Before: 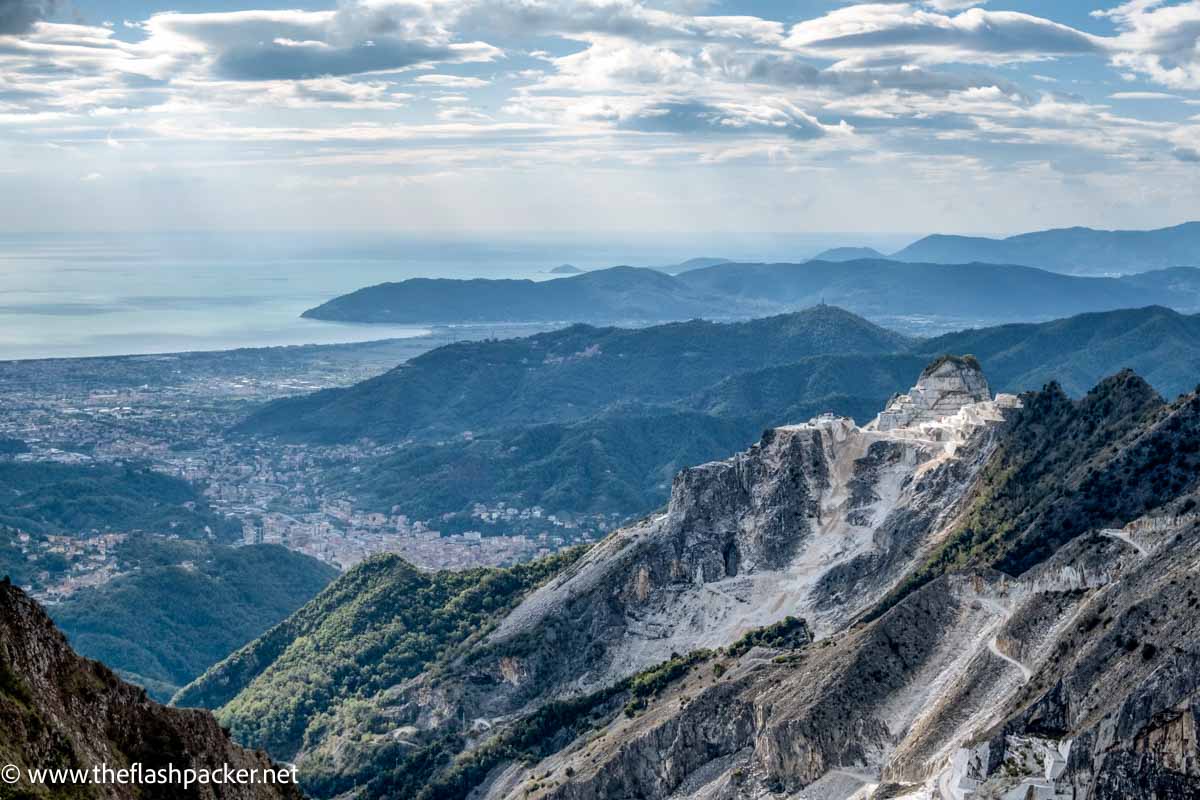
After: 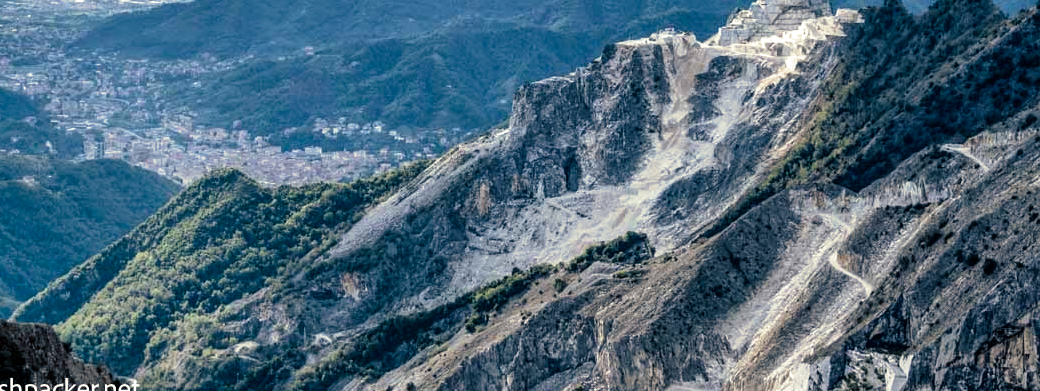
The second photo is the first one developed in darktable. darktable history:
crop and rotate: left 13.306%, top 48.129%, bottom 2.928%
exposure: exposure 0.258 EV, compensate highlight preservation false
split-toning: shadows › hue 216°, shadows › saturation 1, highlights › hue 57.6°, balance -33.4
